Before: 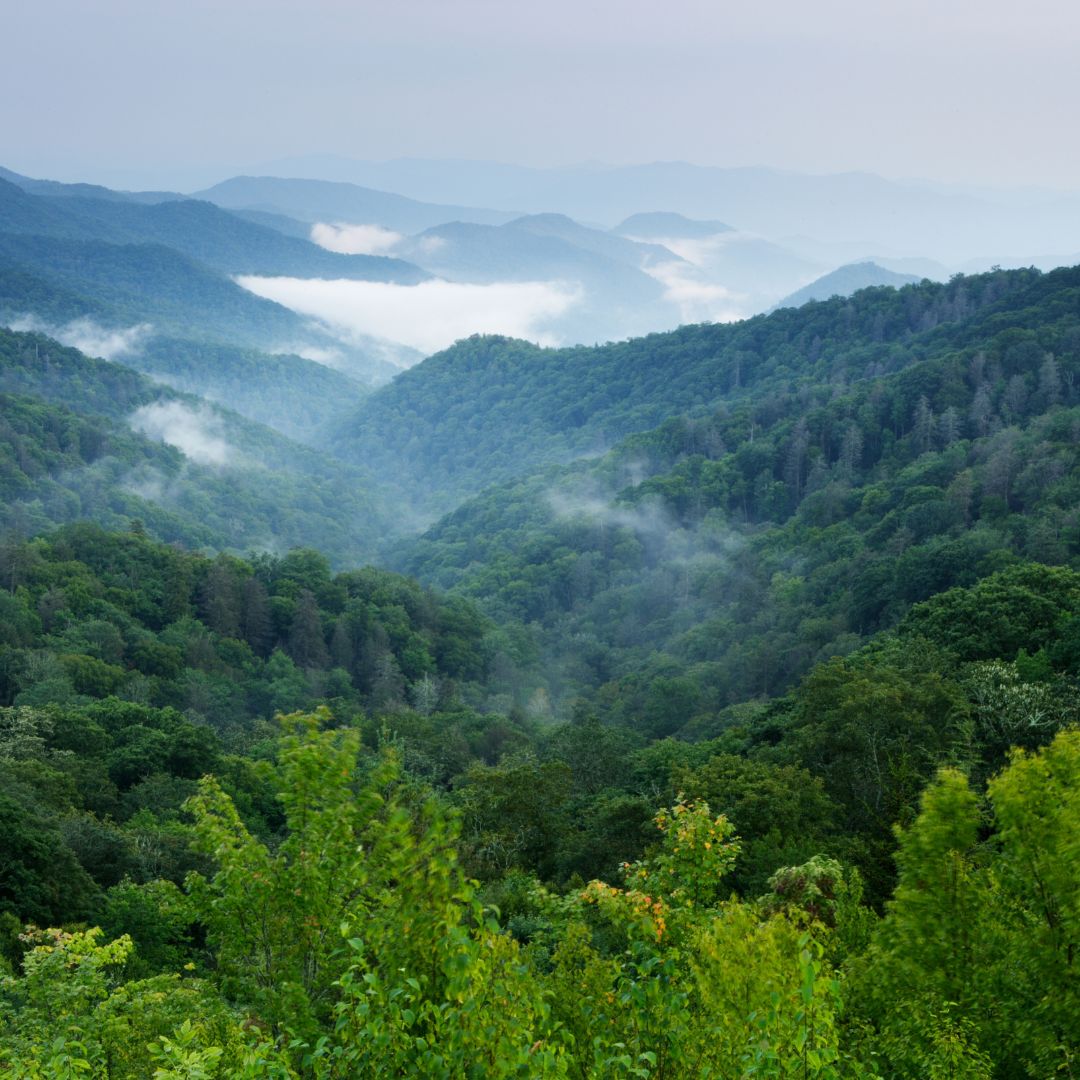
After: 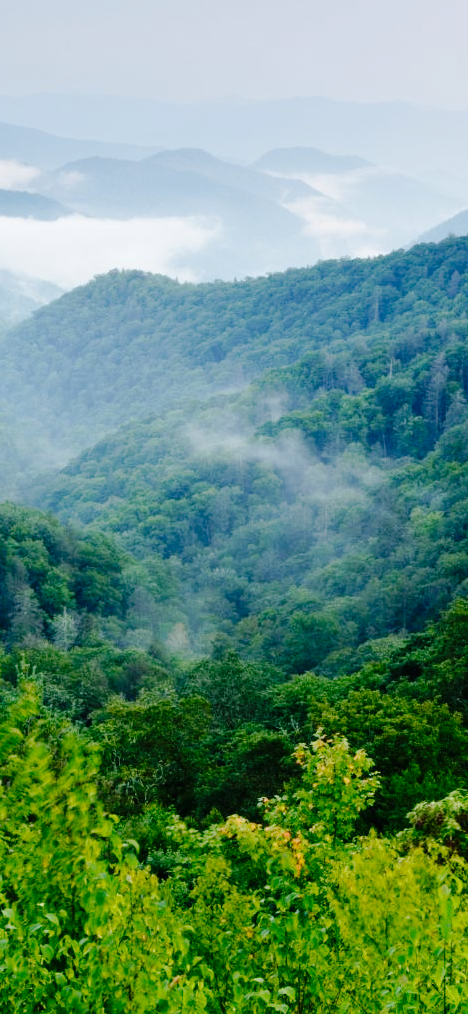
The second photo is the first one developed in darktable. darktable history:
crop: left 33.452%, top 6.025%, right 23.155%
tone curve: curves: ch0 [(0, 0) (0.003, 0.013) (0.011, 0.012) (0.025, 0.011) (0.044, 0.016) (0.069, 0.029) (0.1, 0.045) (0.136, 0.074) (0.177, 0.123) (0.224, 0.207) (0.277, 0.313) (0.335, 0.414) (0.399, 0.509) (0.468, 0.599) (0.543, 0.663) (0.623, 0.728) (0.709, 0.79) (0.801, 0.854) (0.898, 0.925) (1, 1)], preserve colors none
